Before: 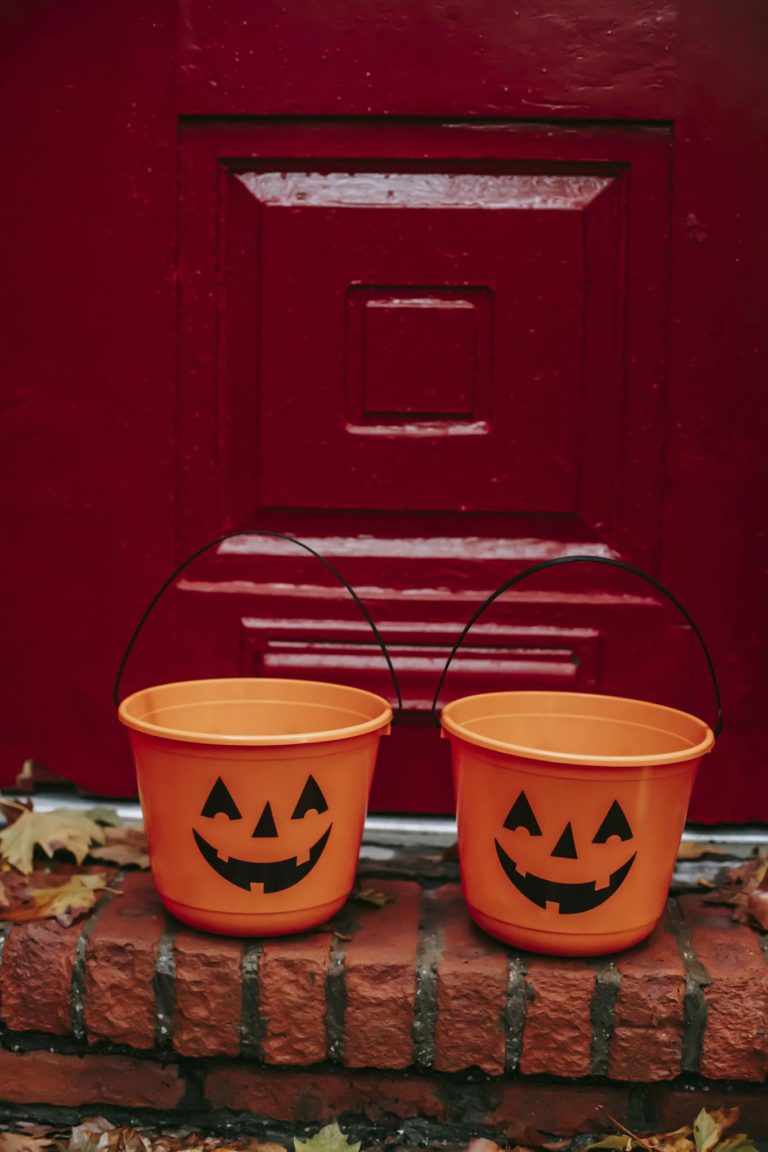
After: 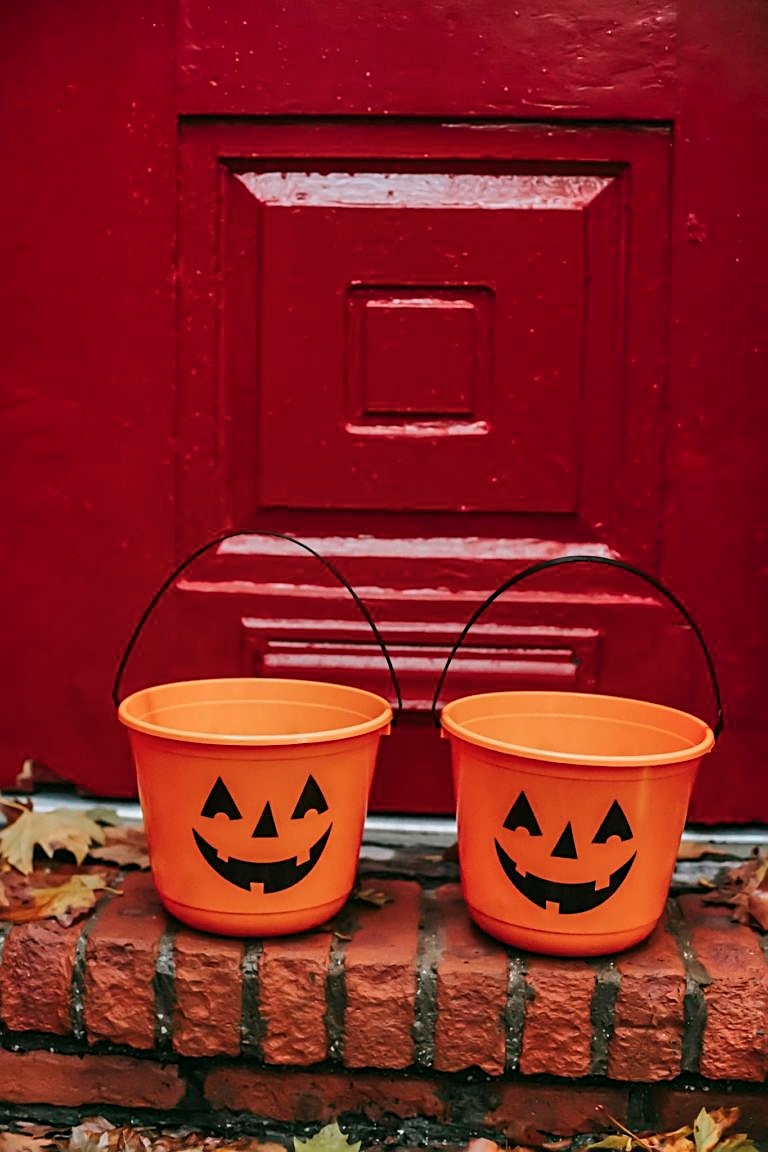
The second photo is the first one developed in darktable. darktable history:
sharpen: amount 0.602
shadows and highlights: soften with gaussian
levels: mode automatic, levels [0.246, 0.256, 0.506]
